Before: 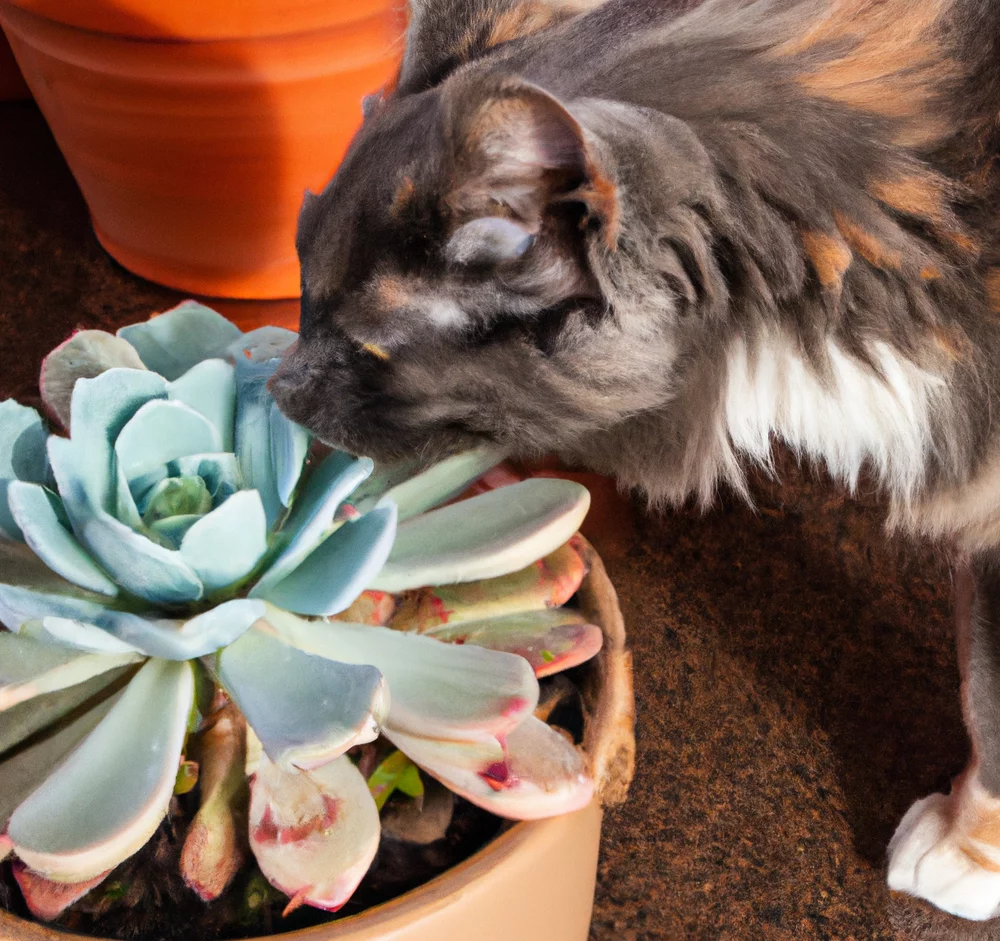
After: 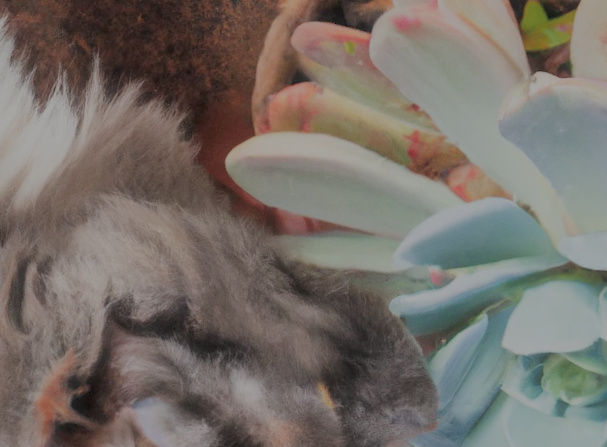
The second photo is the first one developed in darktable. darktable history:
haze removal: strength -0.095, adaptive false
tone equalizer: -8 EV 0.058 EV
crop and rotate: angle 146.77°, left 9.194%, top 15.556%, right 4.584%, bottom 16.951%
filmic rgb: black relative exposure -15.95 EV, white relative exposure 7.98 EV, hardness 4.2, latitude 49.11%, contrast 0.505
